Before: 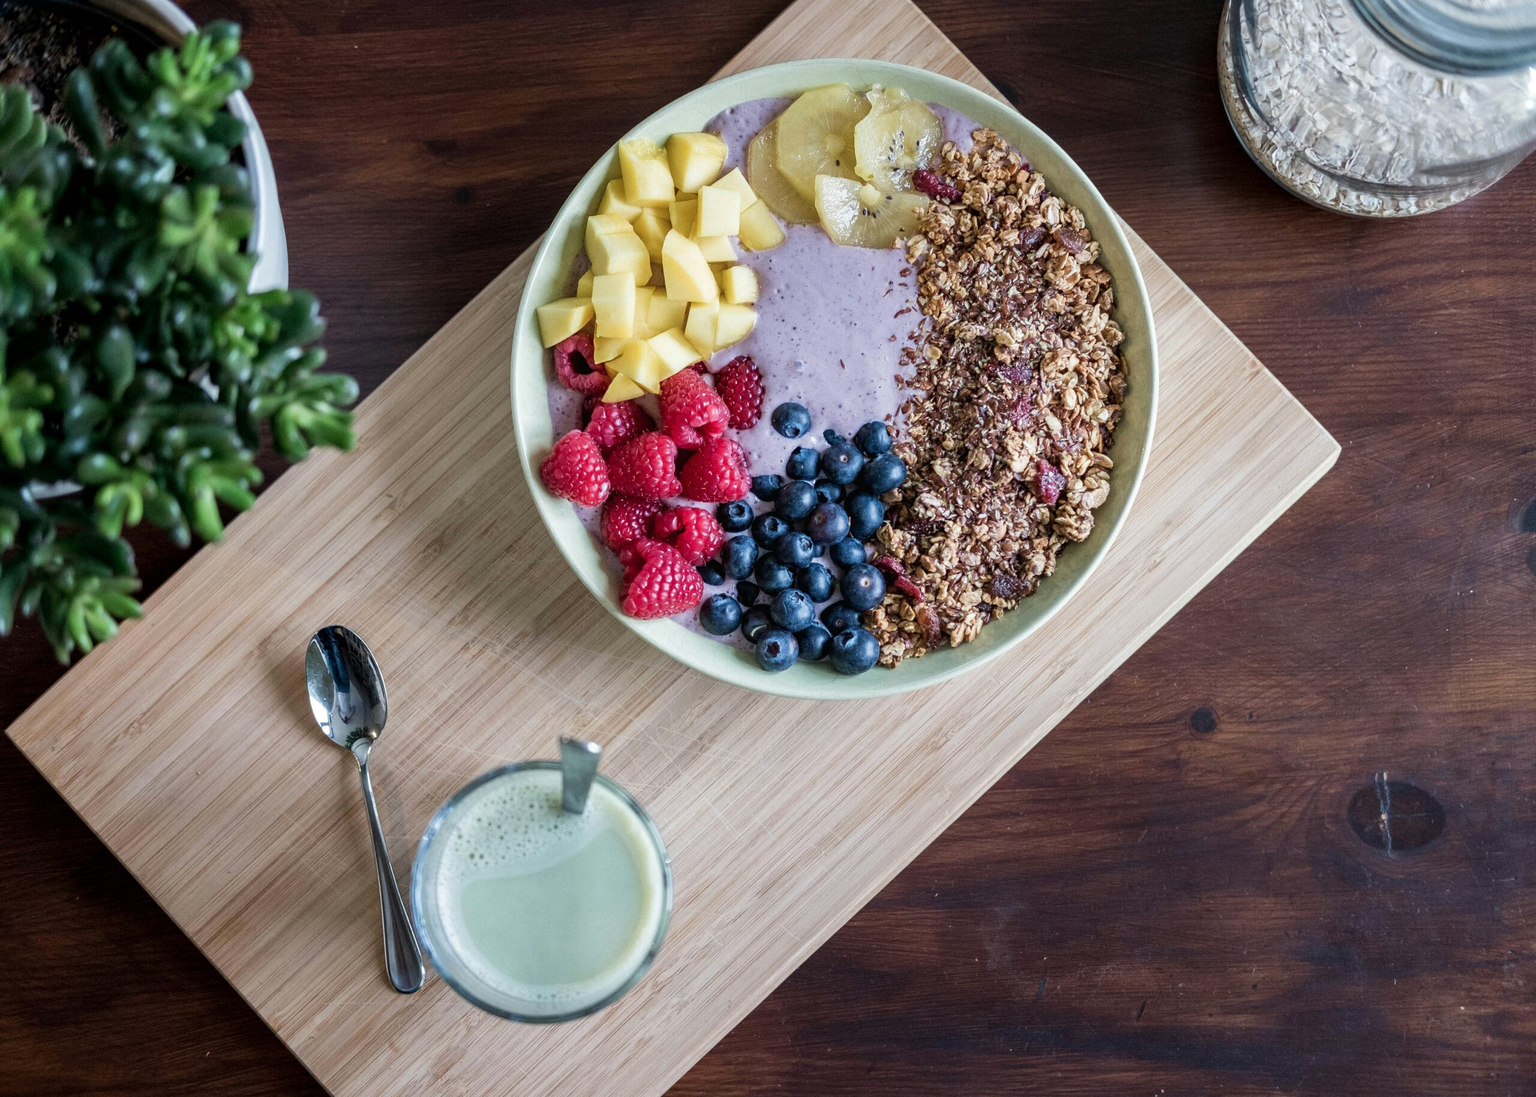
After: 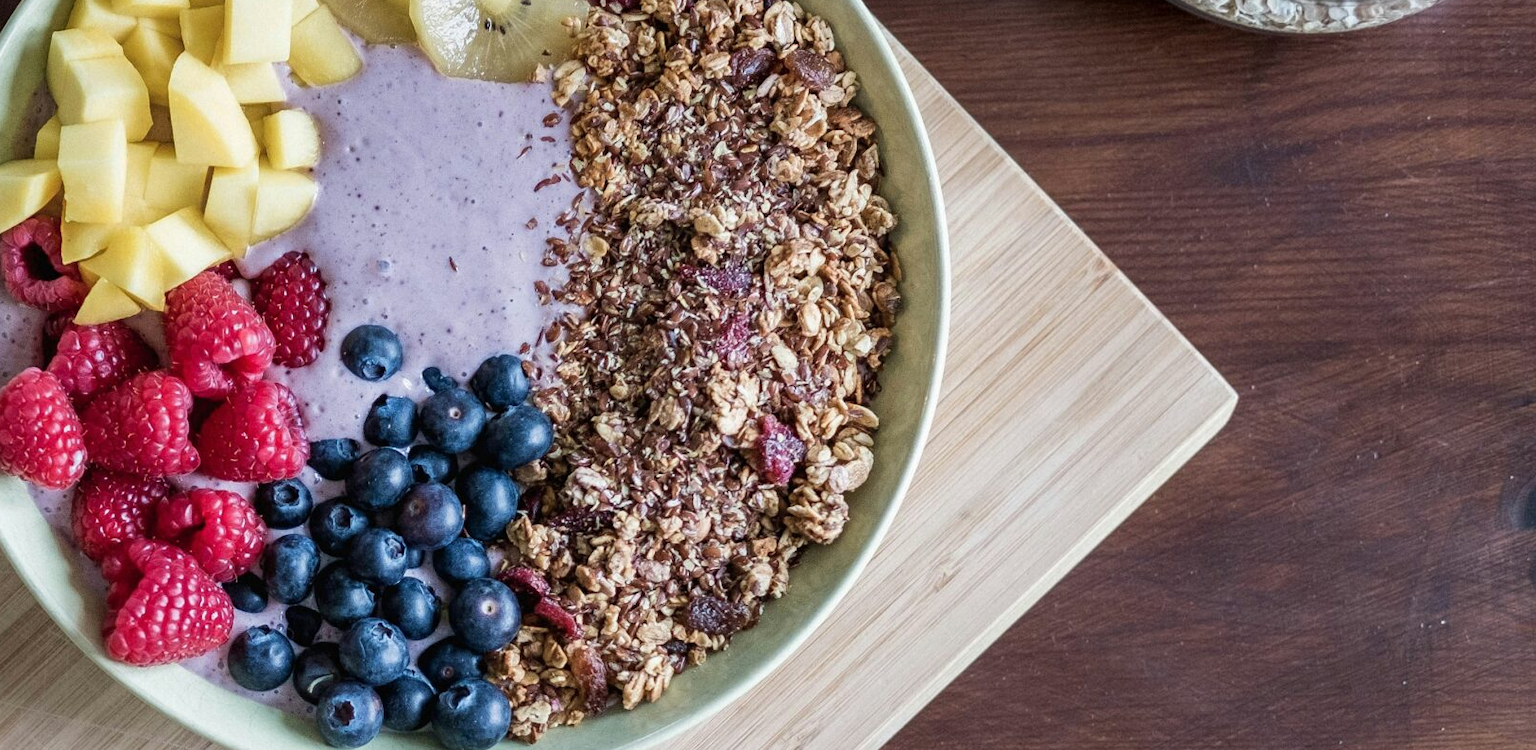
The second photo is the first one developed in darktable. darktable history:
crop: left 36.162%, top 17.92%, right 0.311%, bottom 38.599%
